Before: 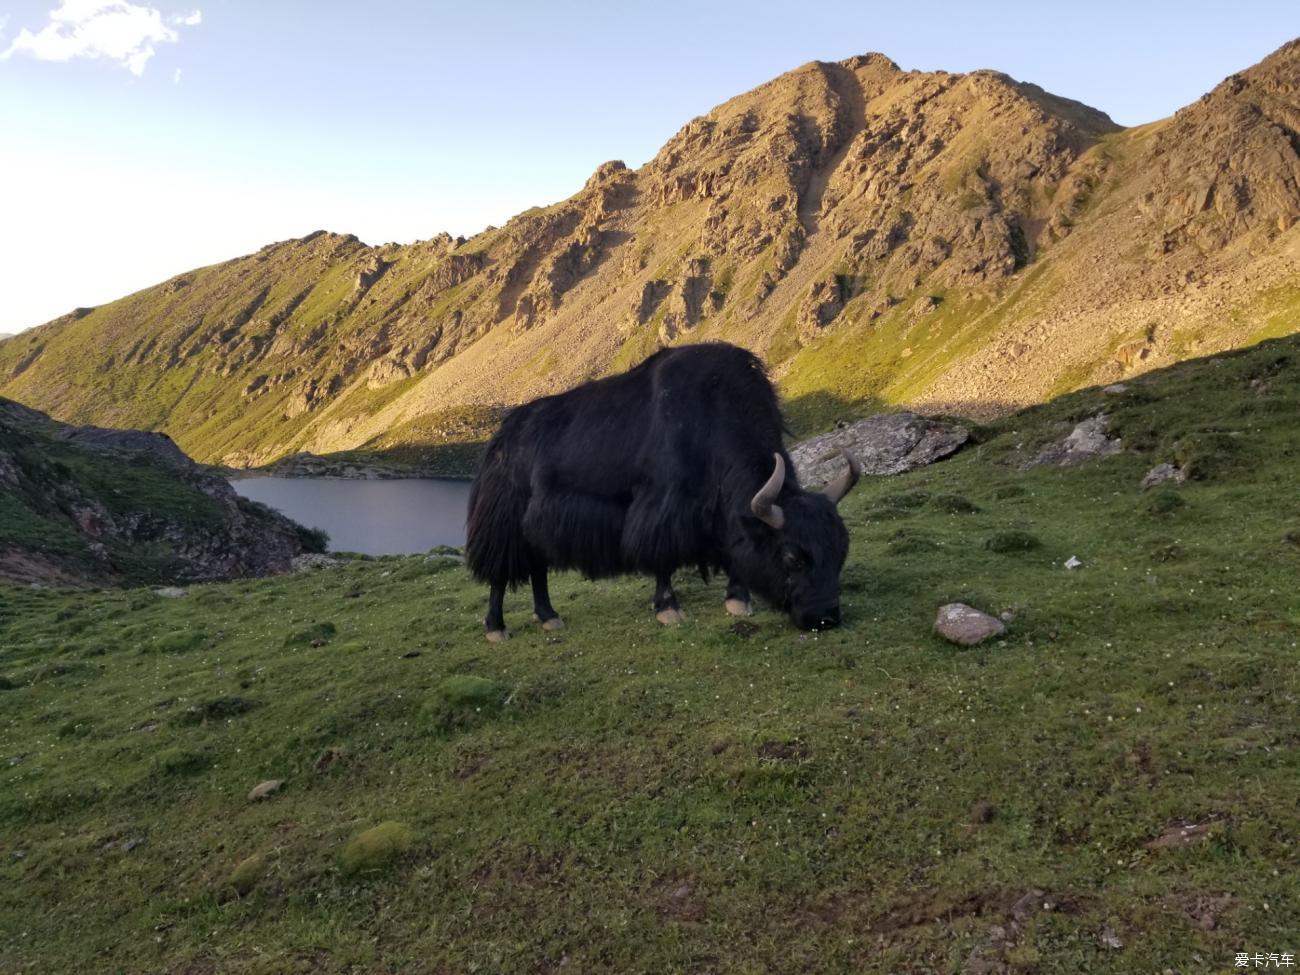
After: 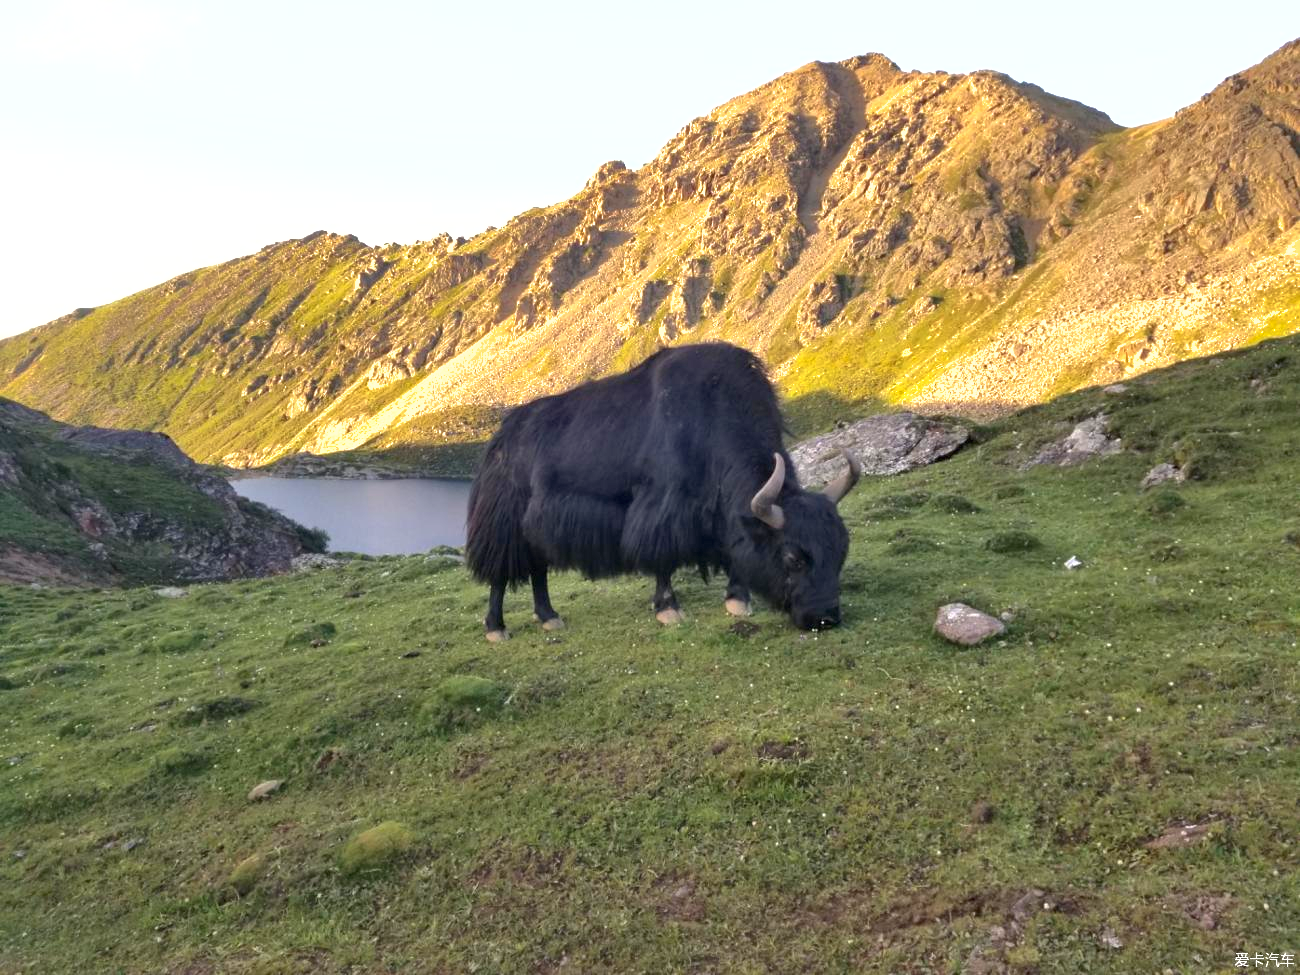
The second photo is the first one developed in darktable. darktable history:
exposure: black level correction 0, exposure 1.097 EV, compensate highlight preservation false
shadows and highlights: on, module defaults
